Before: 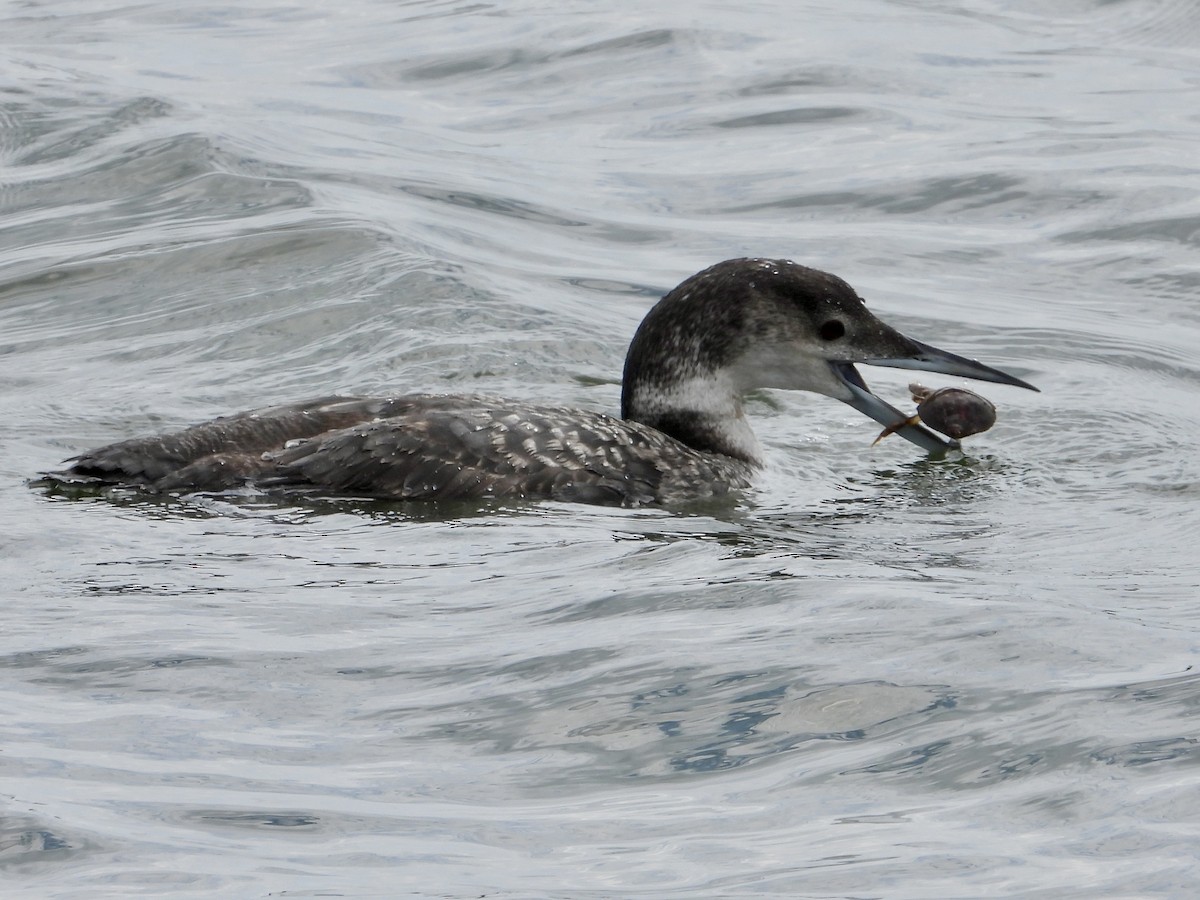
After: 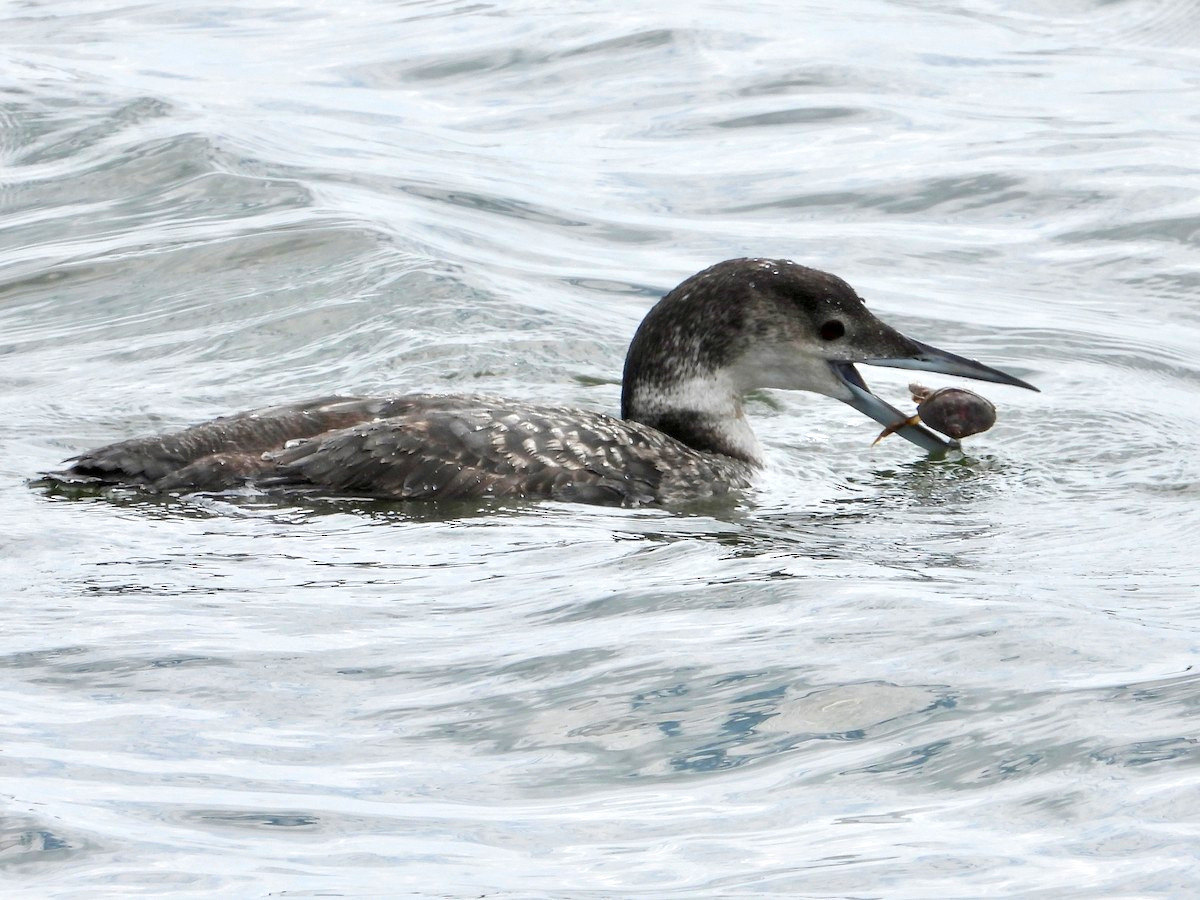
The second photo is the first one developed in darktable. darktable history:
levels: mode automatic, levels [0.044, 0.416, 0.908]
exposure: exposure 0.661 EV, compensate exposure bias true, compensate highlight preservation false
